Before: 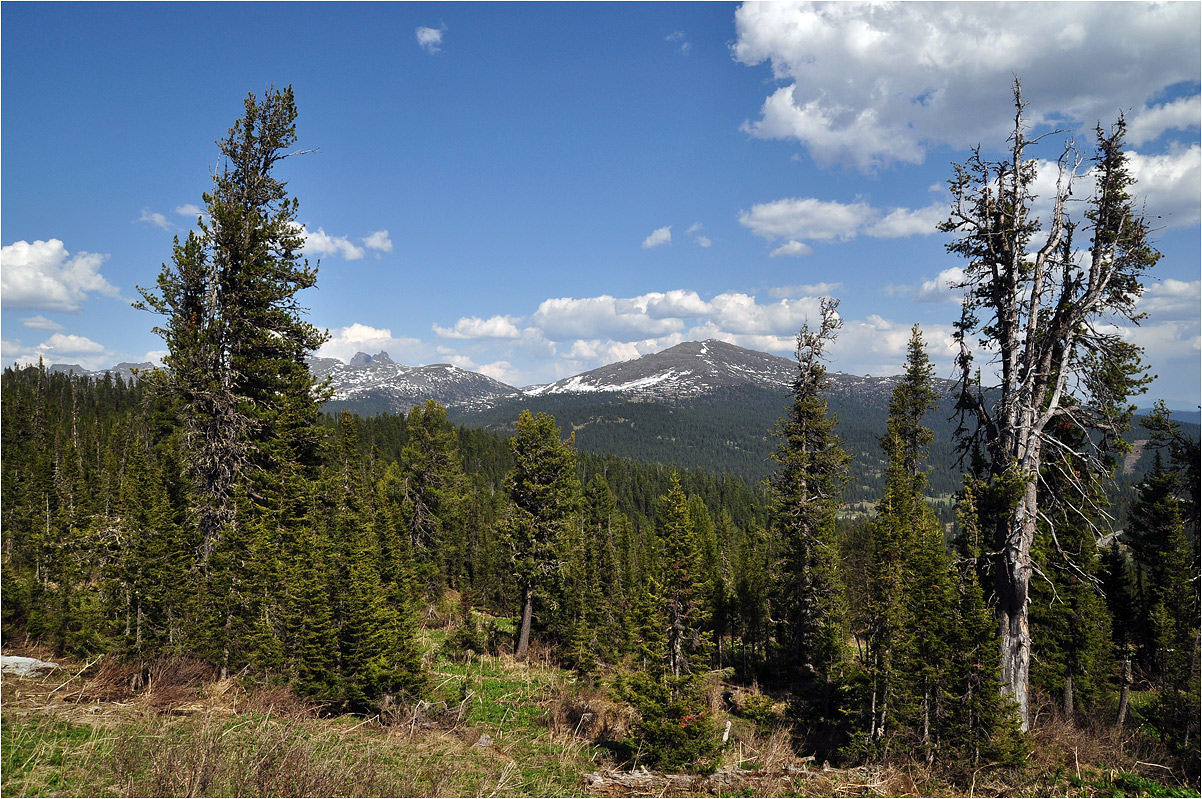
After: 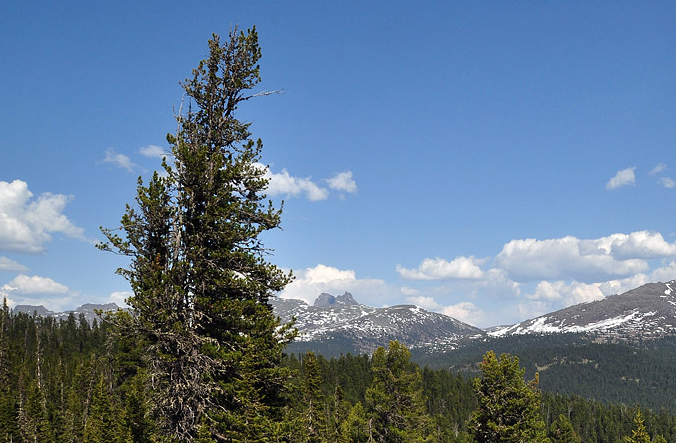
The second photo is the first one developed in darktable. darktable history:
crop and rotate: left 3.035%, top 7.416%, right 40.658%, bottom 37.054%
